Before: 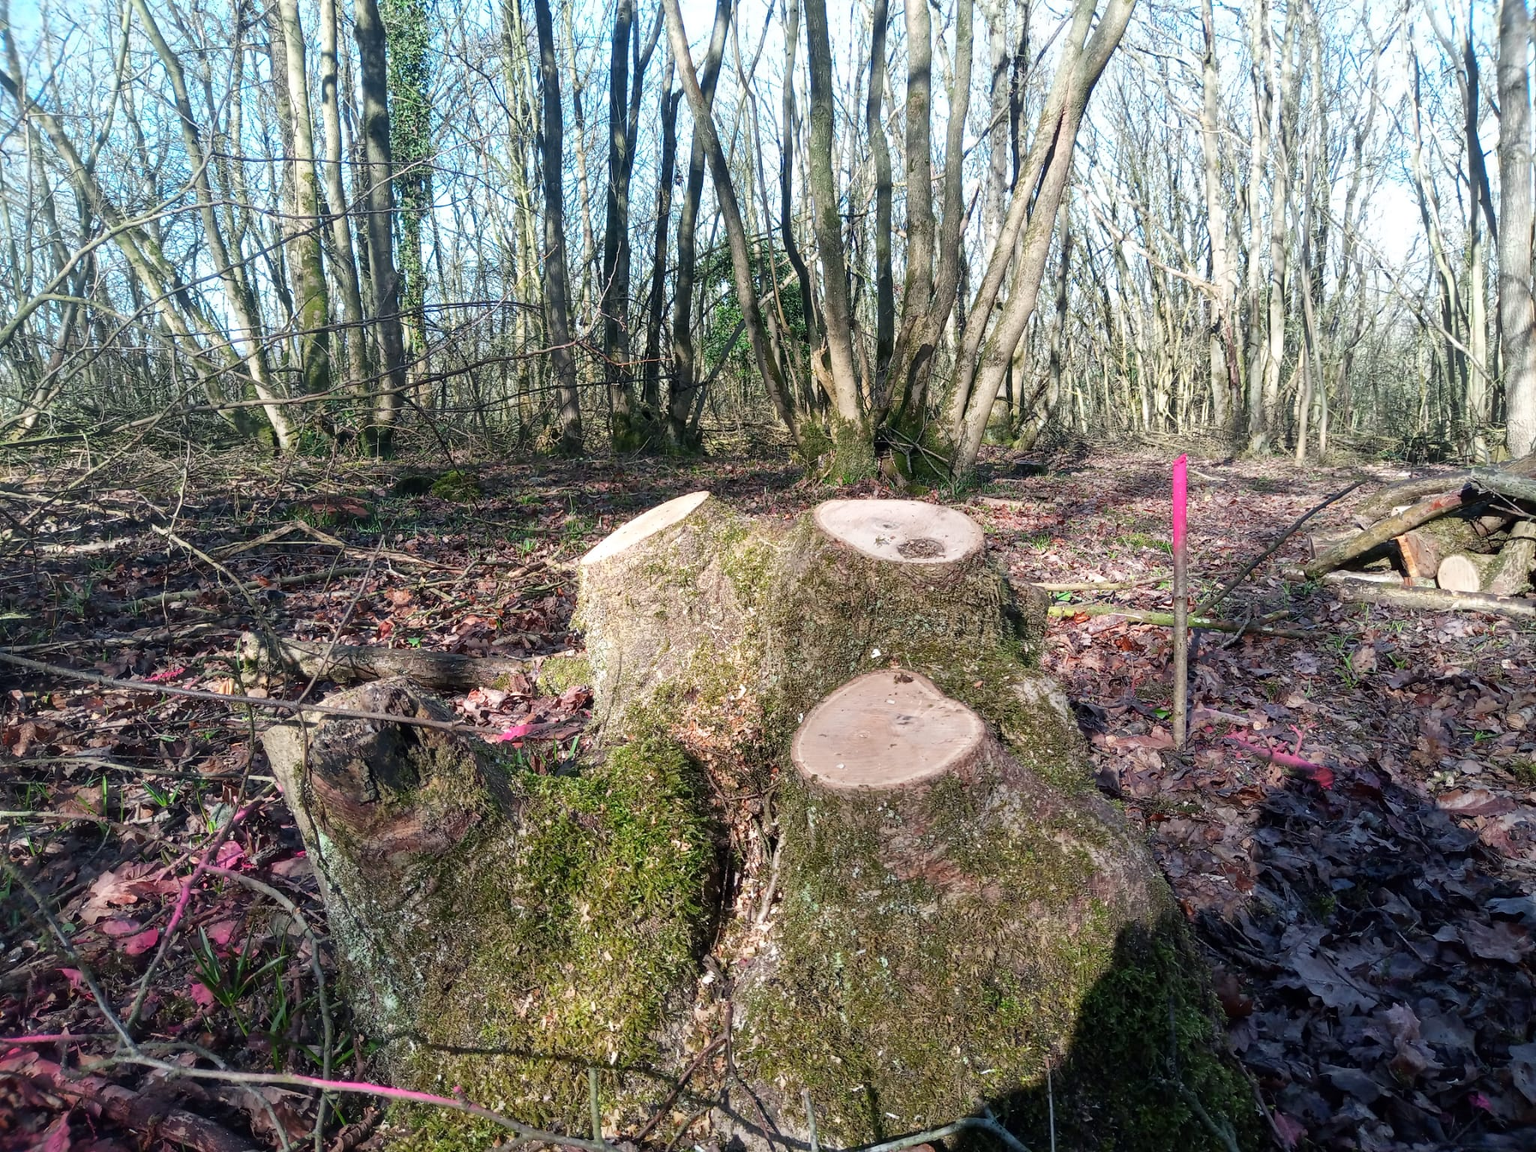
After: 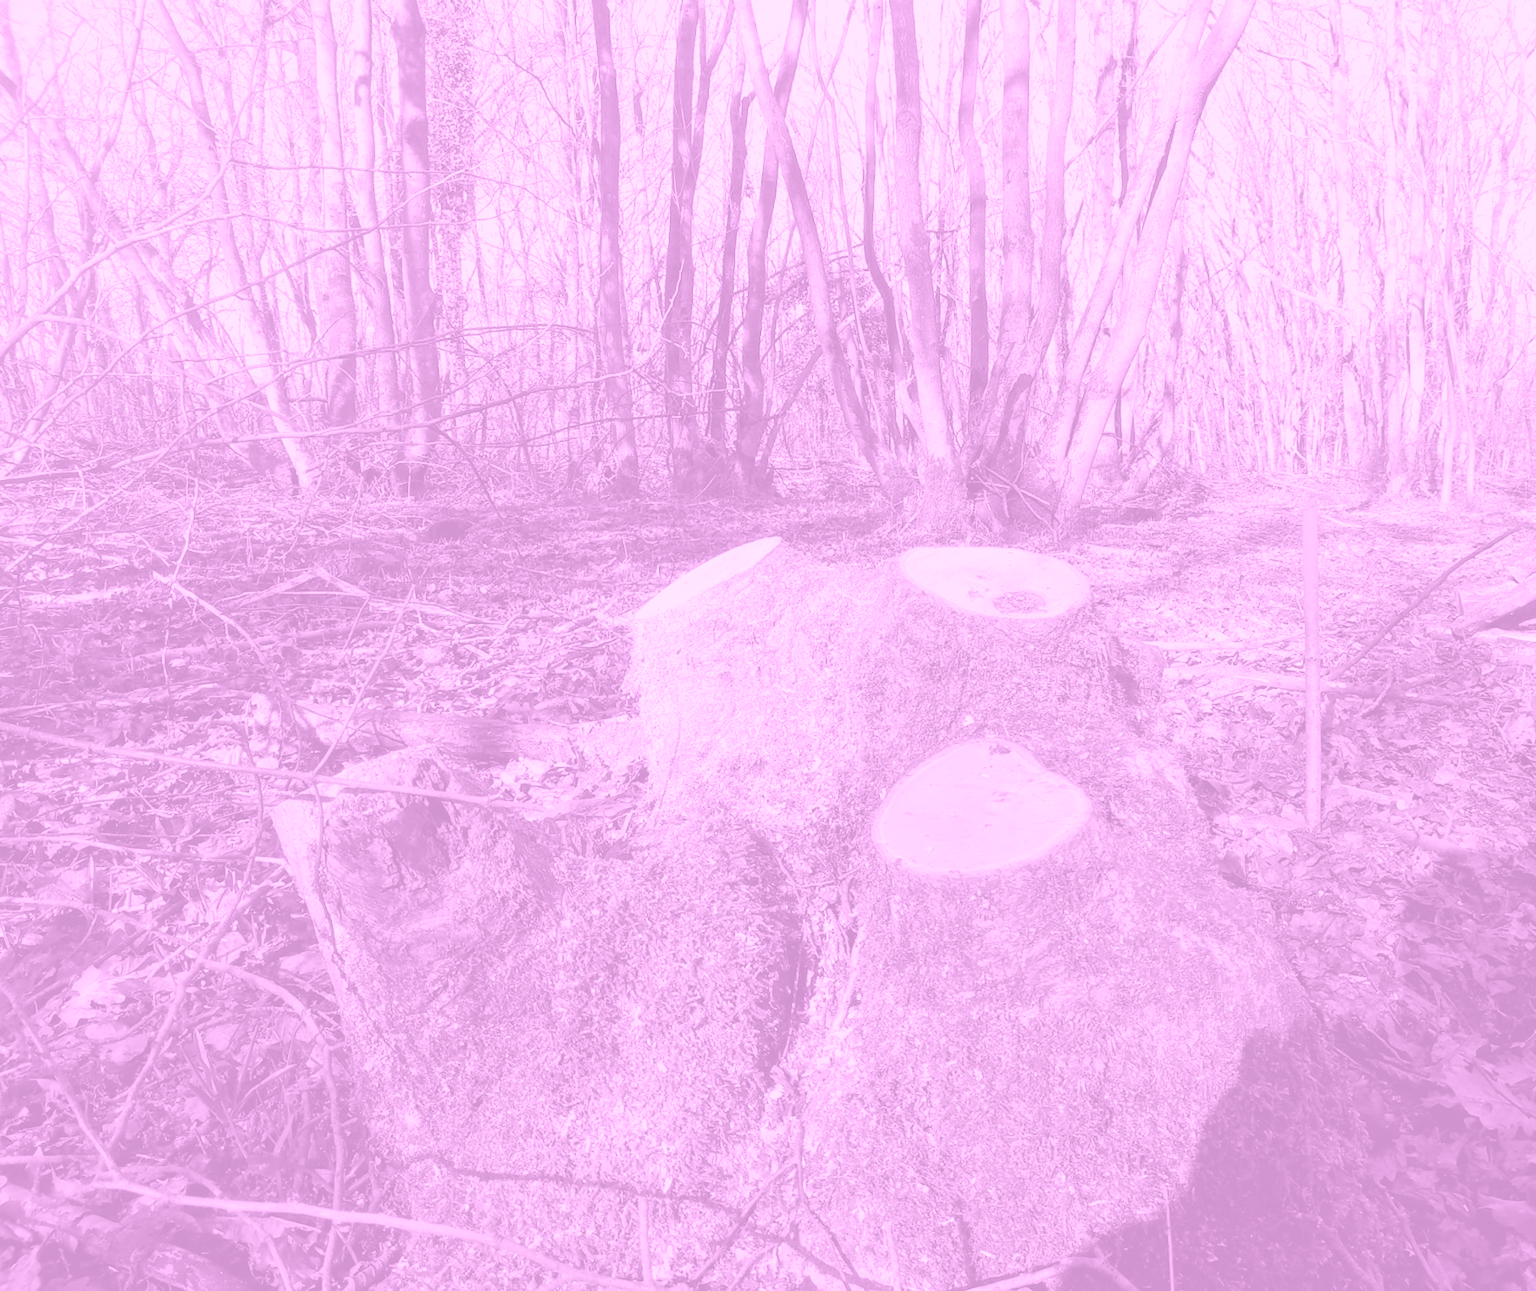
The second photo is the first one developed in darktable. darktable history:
colorize: hue 331.2°, saturation 75%, source mix 30.28%, lightness 70.52%, version 1
crop: right 9.509%, bottom 0.031%
rotate and perspective: rotation 0.226°, lens shift (vertical) -0.042, crop left 0.023, crop right 0.982, crop top 0.006, crop bottom 0.994
